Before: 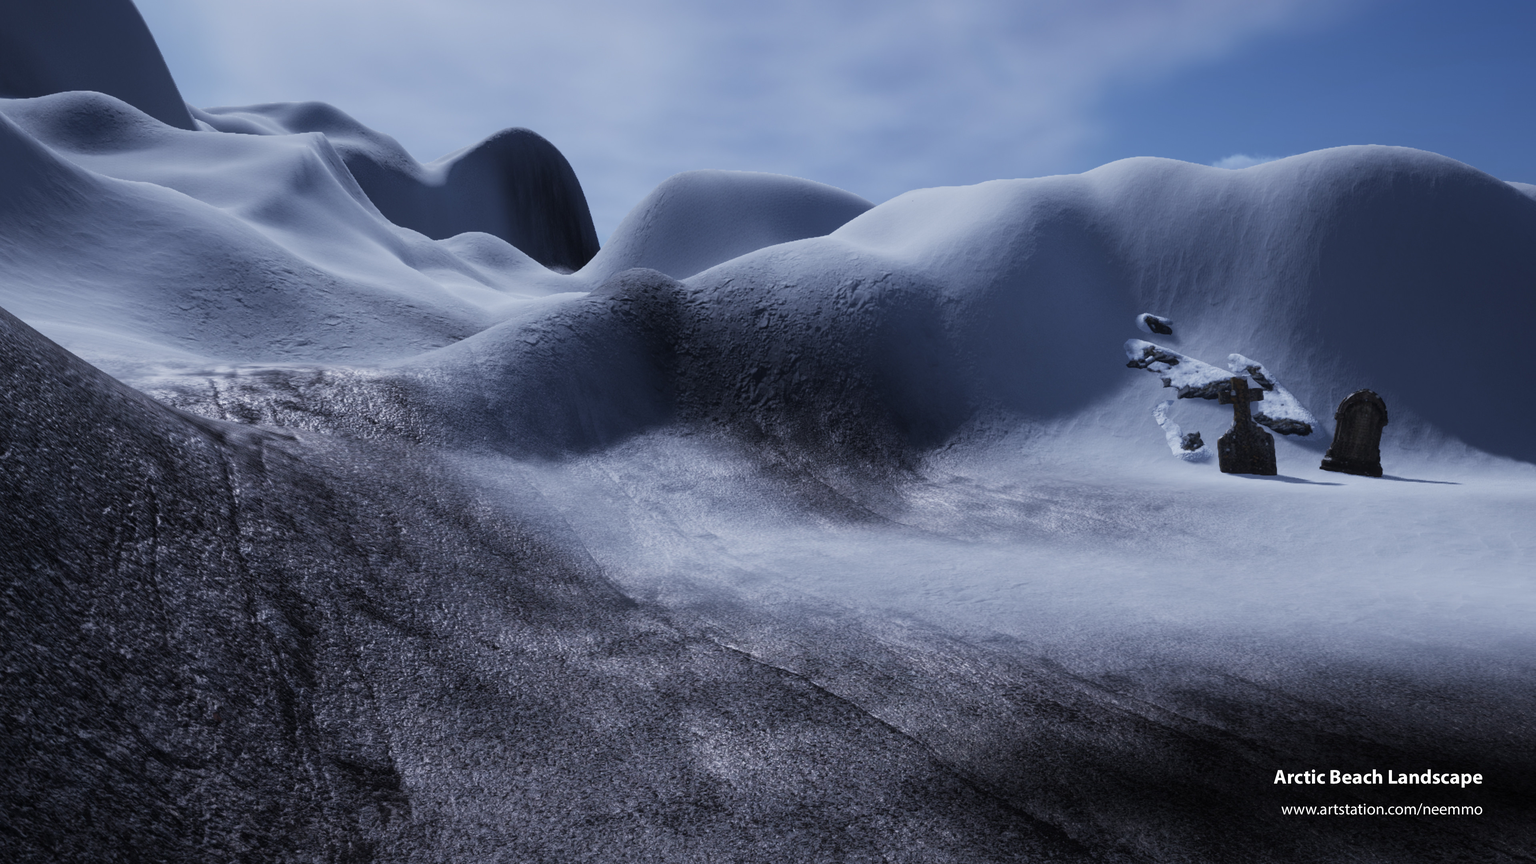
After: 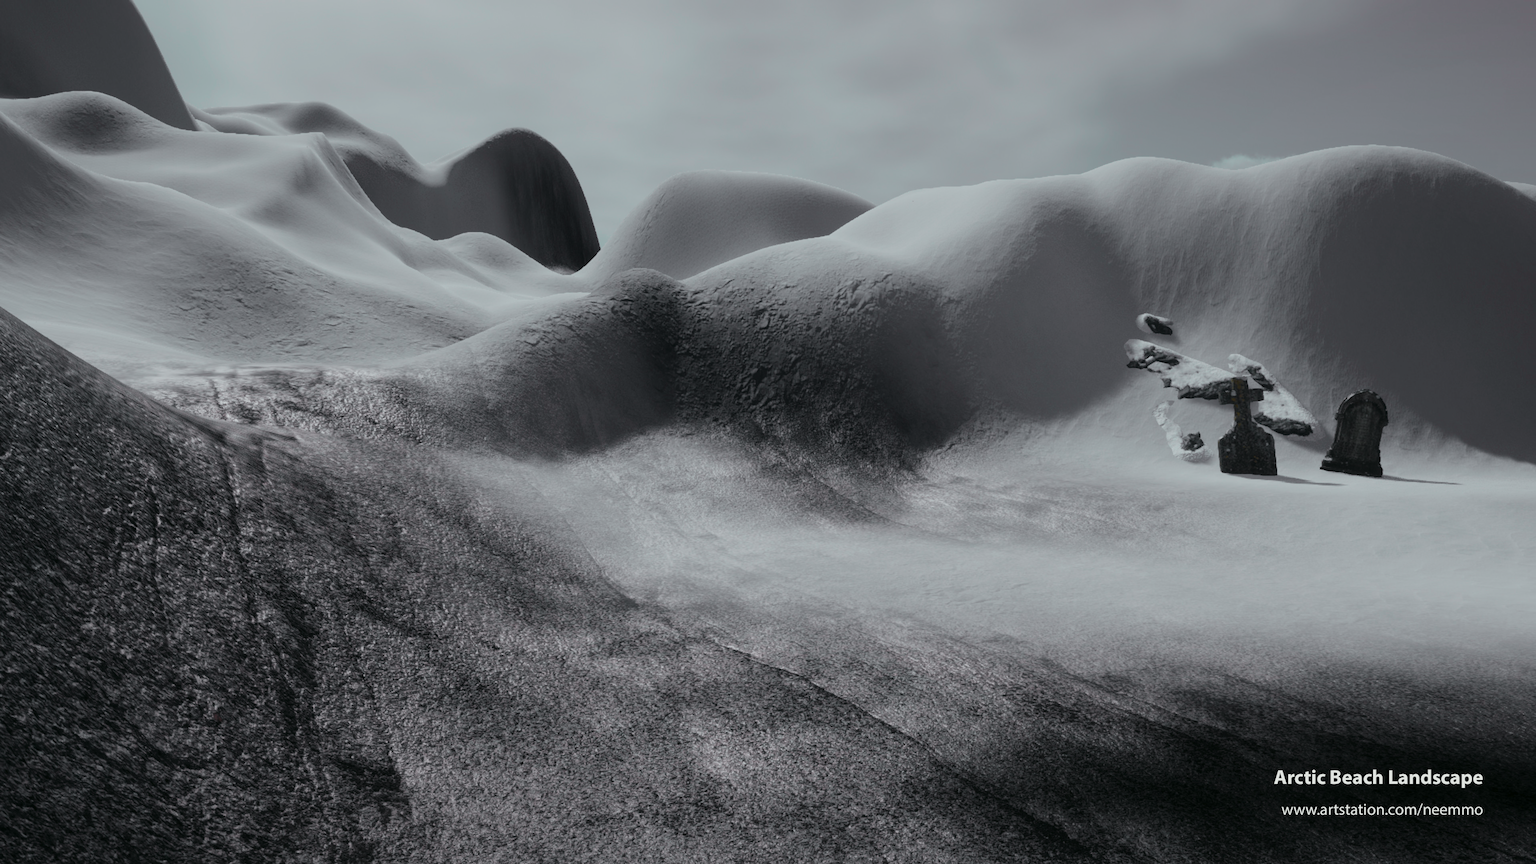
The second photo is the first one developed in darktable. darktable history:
tone curve: curves: ch0 [(0, 0) (0.402, 0.473) (0.673, 0.68) (0.899, 0.832) (0.999, 0.903)]; ch1 [(0, 0) (0.379, 0.262) (0.464, 0.425) (0.498, 0.49) (0.507, 0.5) (0.53, 0.532) (0.582, 0.583) (0.68, 0.672) (0.791, 0.748) (1, 0.896)]; ch2 [(0, 0) (0.199, 0.414) (0.438, 0.49) (0.496, 0.501) (0.515, 0.546) (0.577, 0.605) (0.632, 0.649) (0.717, 0.727) (0.845, 0.855) (0.998, 0.977)], color space Lab, independent channels, preserve colors none
